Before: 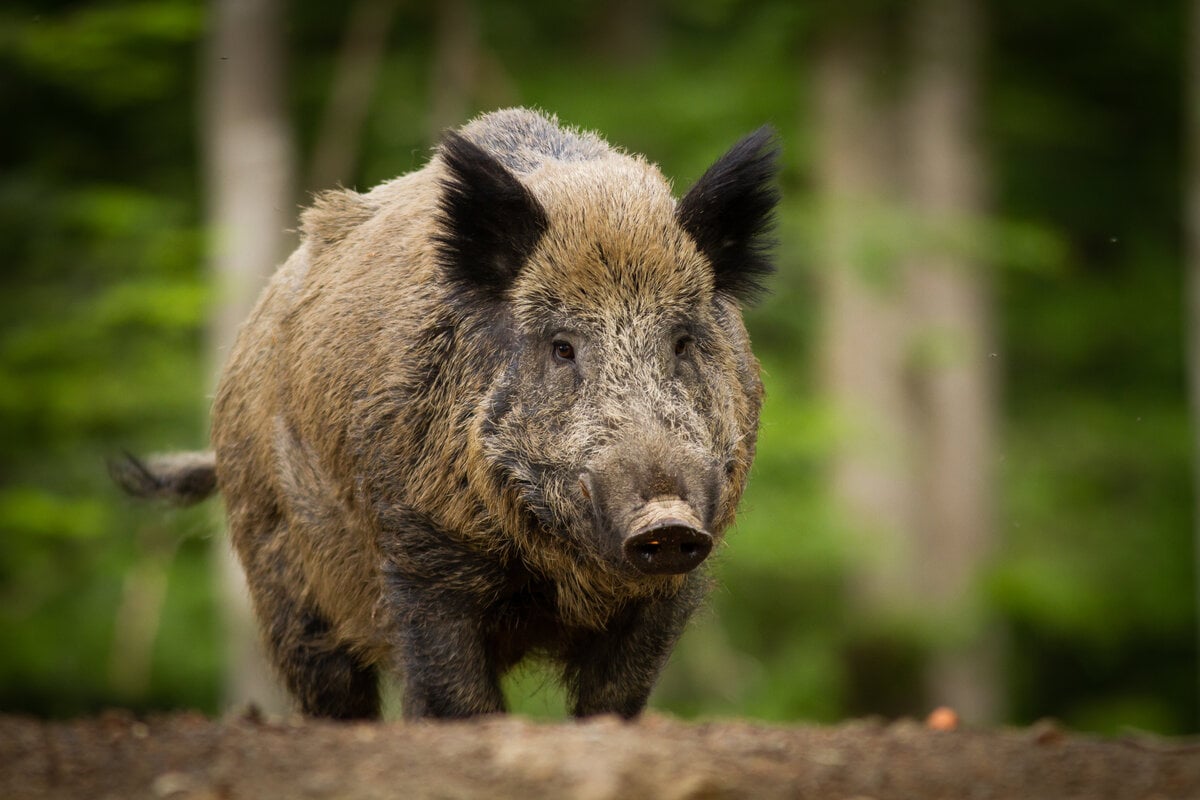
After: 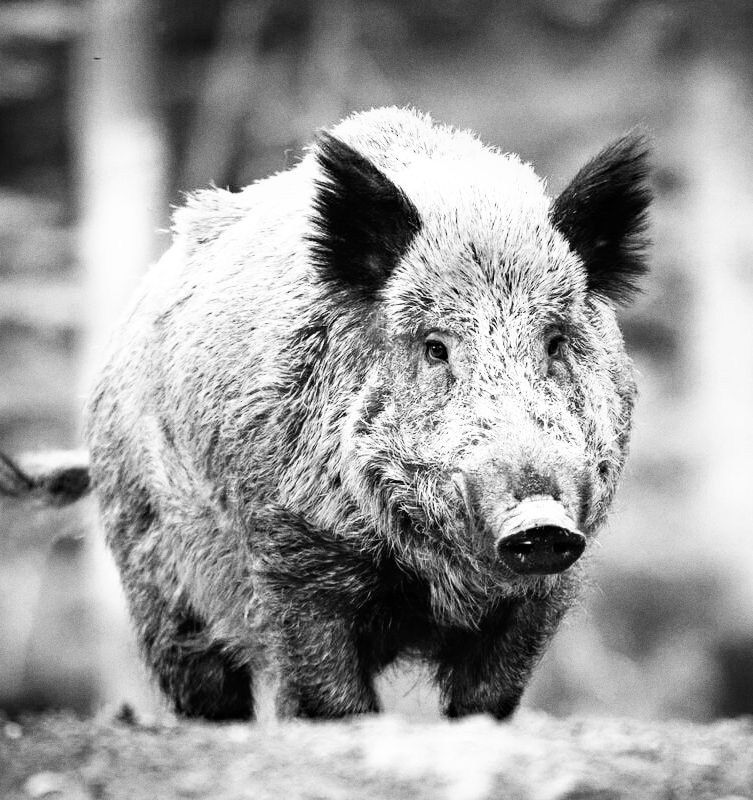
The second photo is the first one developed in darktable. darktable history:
grain: coarseness 0.09 ISO
crop: left 10.644%, right 26.528%
haze removal: strength 0.29, distance 0.25, compatibility mode true, adaptive false
white balance: red 0.967, blue 1.119, emerald 0.756
monochrome: on, module defaults
shadows and highlights: low approximation 0.01, soften with gaussian
base curve: curves: ch0 [(0, 0) (0.007, 0.004) (0.027, 0.03) (0.046, 0.07) (0.207, 0.54) (0.442, 0.872) (0.673, 0.972) (1, 1)], preserve colors none
exposure: exposure 0.781 EV, compensate highlight preservation false
